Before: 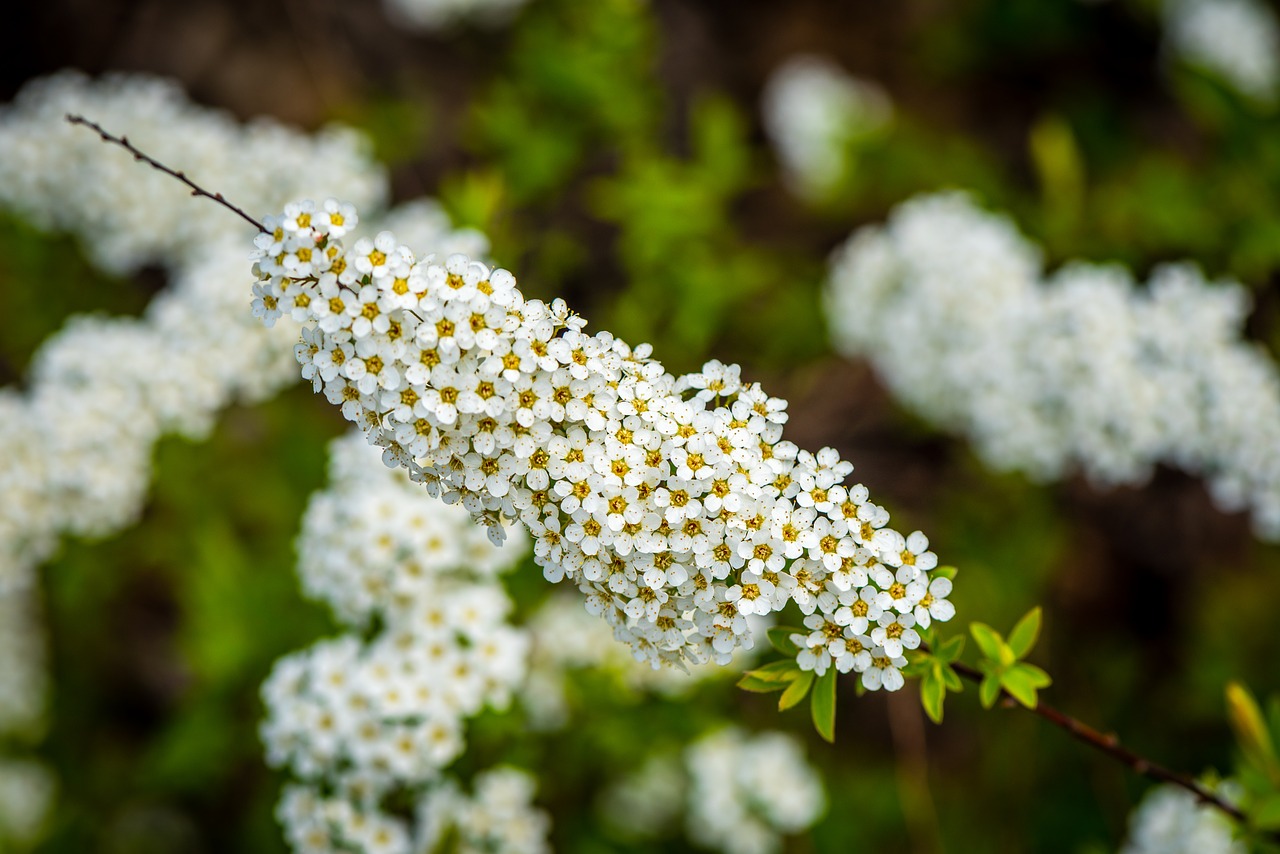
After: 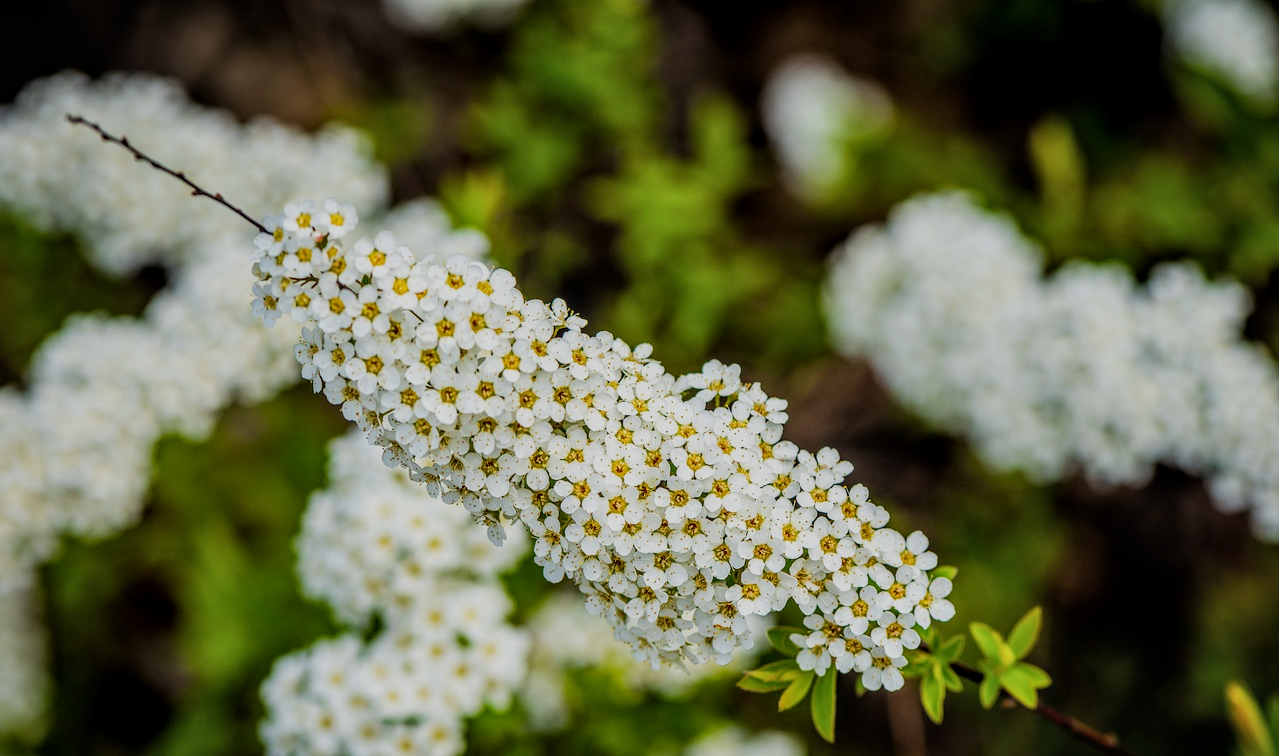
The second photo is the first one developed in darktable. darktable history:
crop and rotate: top 0%, bottom 11.435%
local contrast: on, module defaults
filmic rgb: black relative exposure -7.65 EV, white relative exposure 4.56 EV, threshold 3.06 EV, hardness 3.61, enable highlight reconstruction true
